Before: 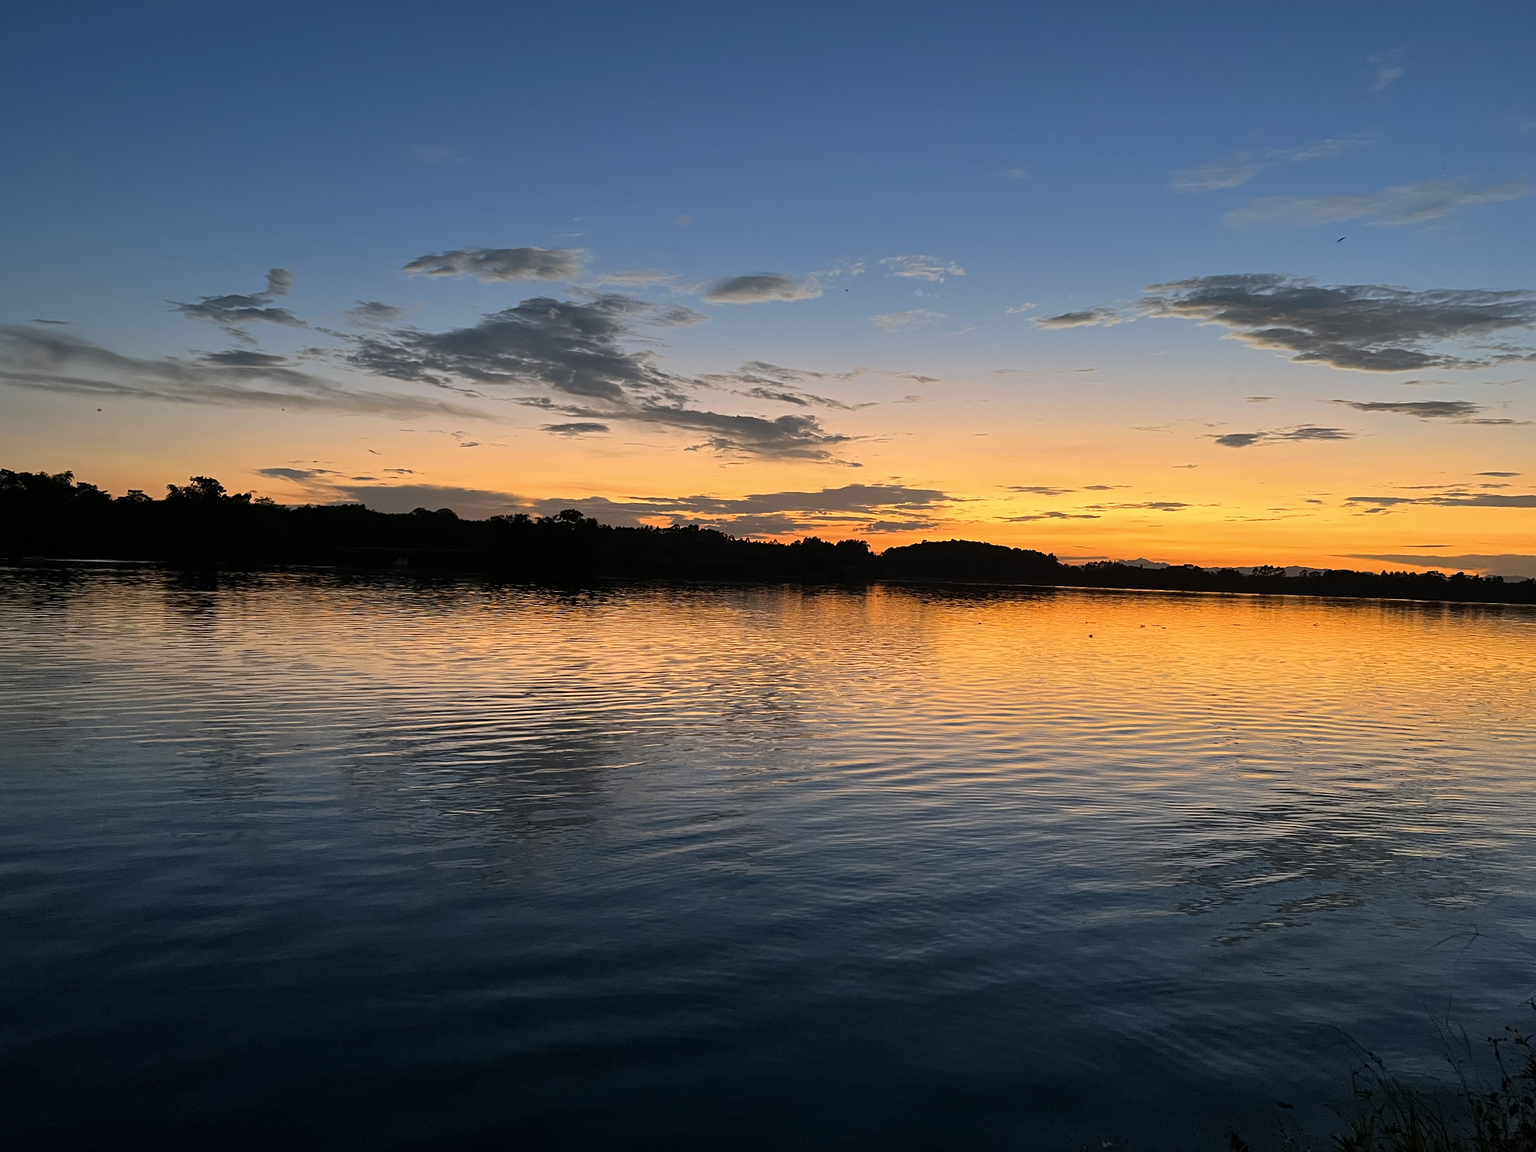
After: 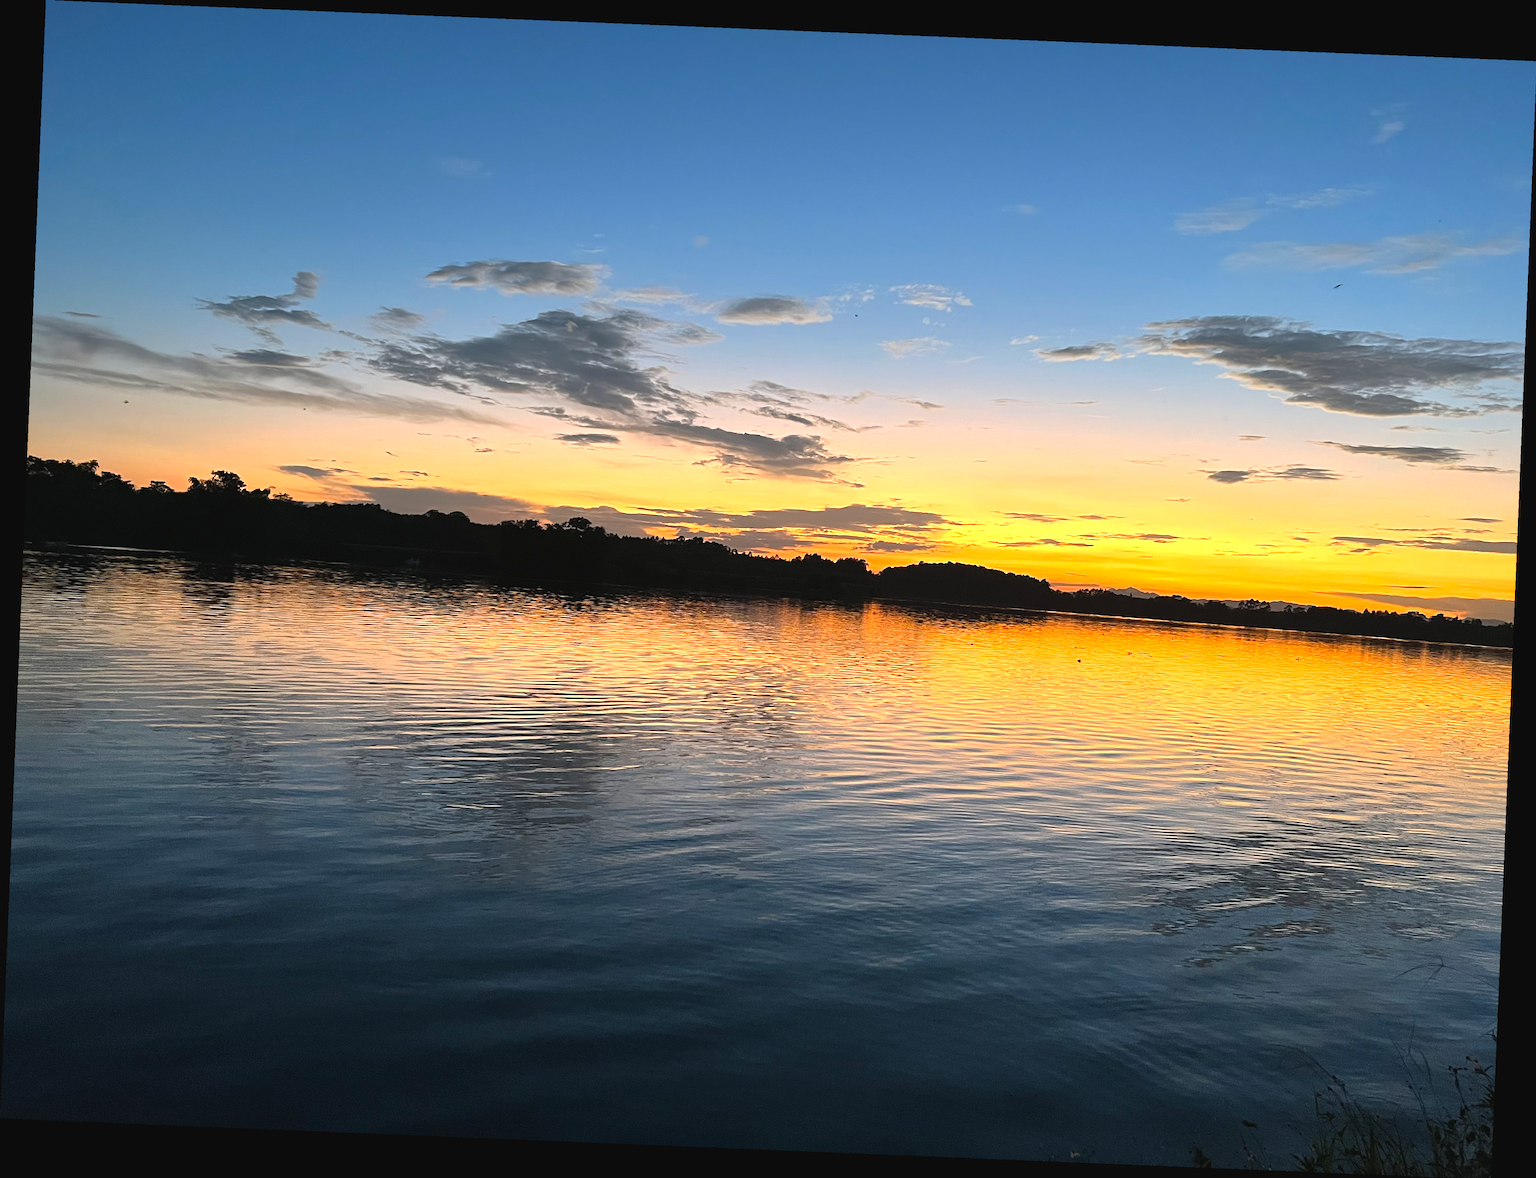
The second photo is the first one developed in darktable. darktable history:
crop and rotate: angle -2.35°
exposure: black level correction -0.002, exposure 0.715 EV, compensate highlight preservation false
